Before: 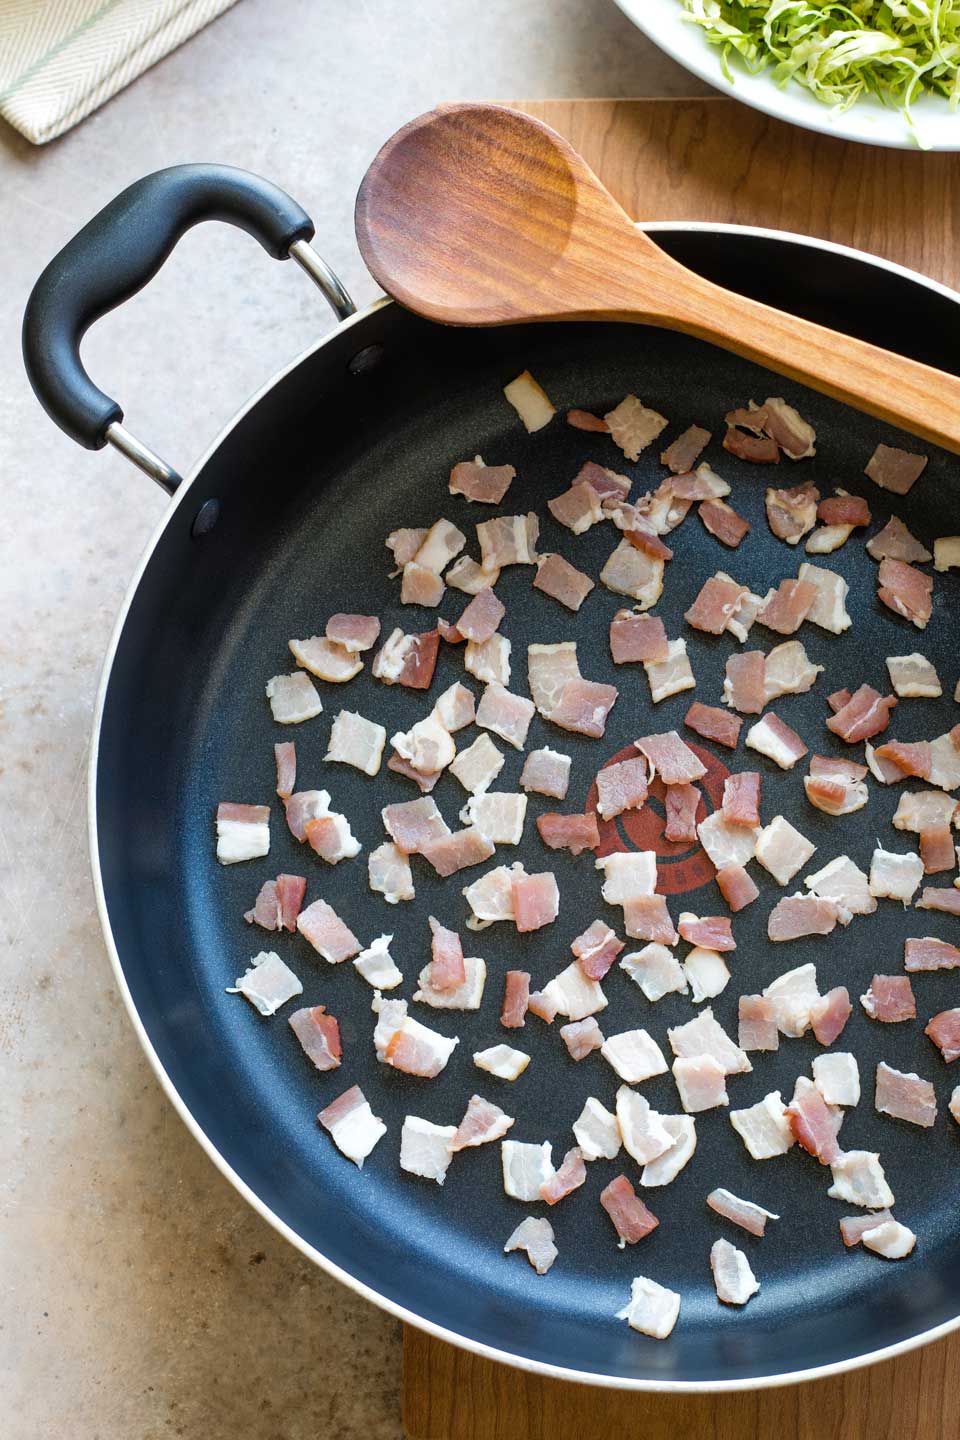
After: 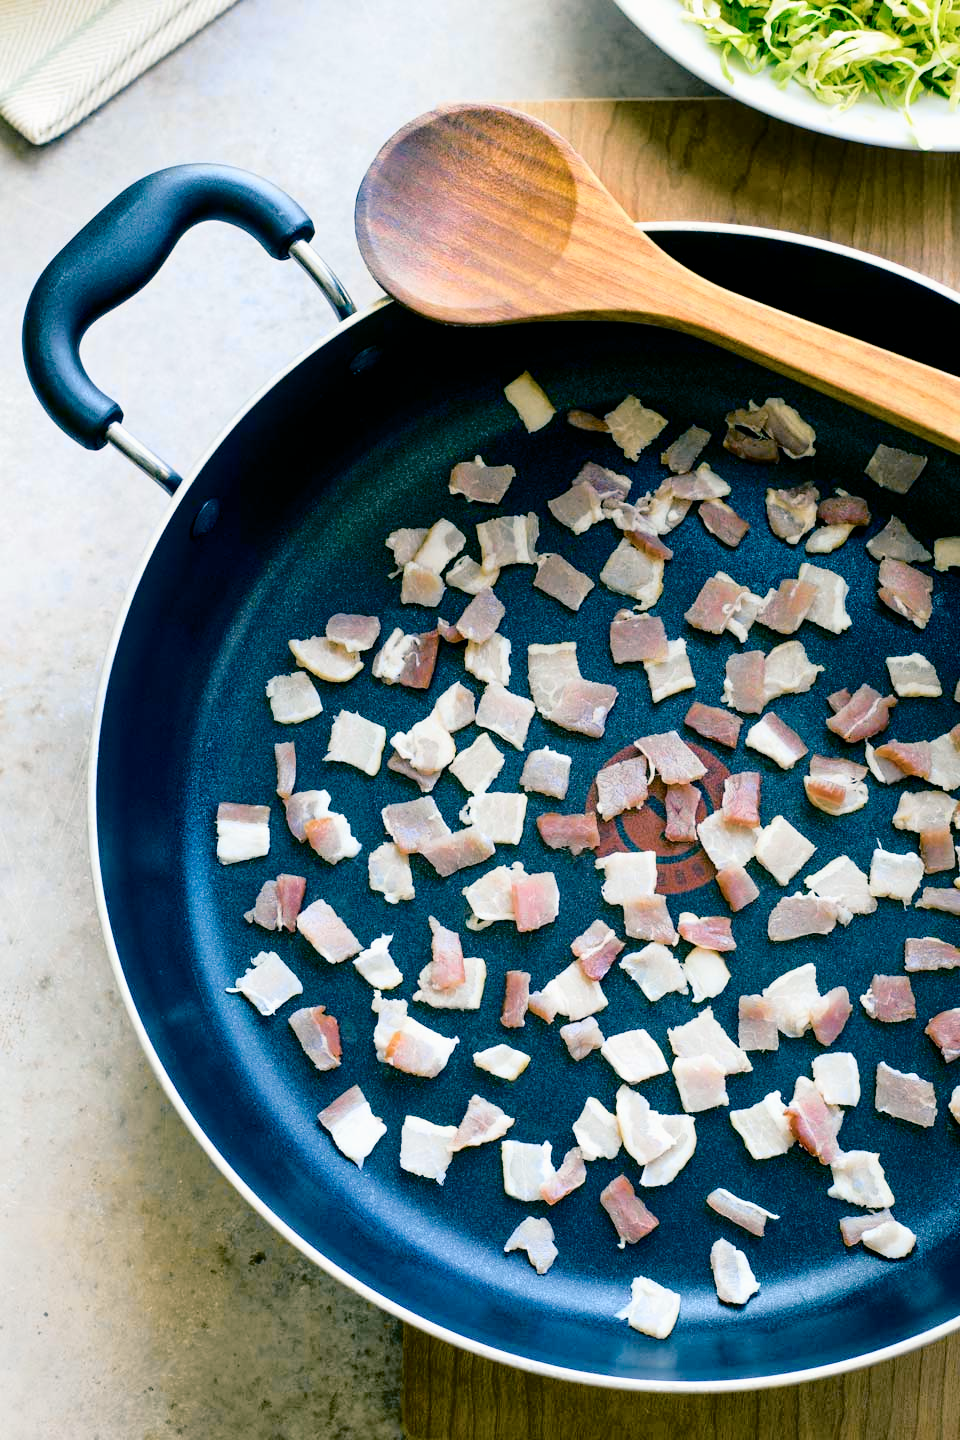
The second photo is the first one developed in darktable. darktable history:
tone curve: curves: ch0 [(0, 0) (0.088, 0.042) (0.208, 0.176) (0.257, 0.267) (0.406, 0.483) (0.489, 0.556) (0.667, 0.73) (0.793, 0.851) (0.994, 0.974)]; ch1 [(0, 0) (0.161, 0.092) (0.35, 0.33) (0.392, 0.392) (0.457, 0.467) (0.505, 0.497) (0.537, 0.518) (0.553, 0.53) (0.58, 0.567) (0.739, 0.697) (1, 1)]; ch2 [(0, 0) (0.346, 0.362) (0.448, 0.419) (0.502, 0.499) (0.533, 0.517) (0.556, 0.533) (0.629, 0.619) (0.717, 0.678) (1, 1)], color space Lab, independent channels, preserve colors none
color balance rgb: shadows lift › luminance -28.76%, shadows lift › chroma 10%, shadows lift › hue 230°, power › chroma 0.5%, power › hue 215°, highlights gain › luminance 7.14%, highlights gain › chroma 1%, highlights gain › hue 50°, global offset › luminance -0.29%, global offset › hue 260°, perceptual saturation grading › global saturation 20%, perceptual saturation grading › highlights -13.92%, perceptual saturation grading › shadows 50%
